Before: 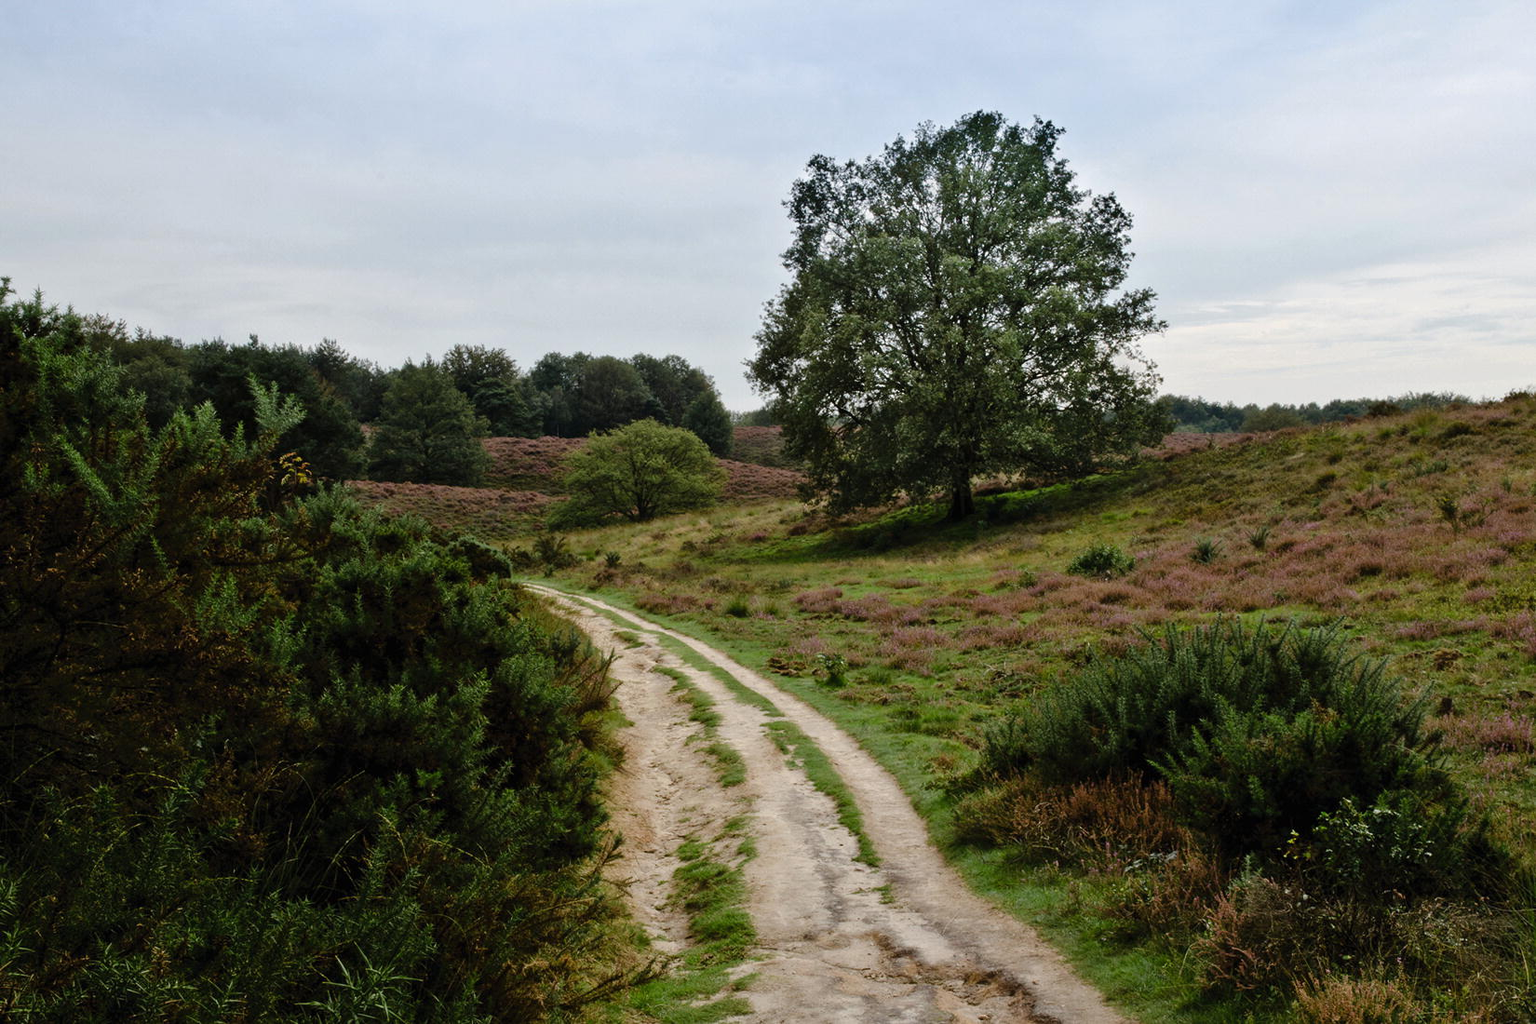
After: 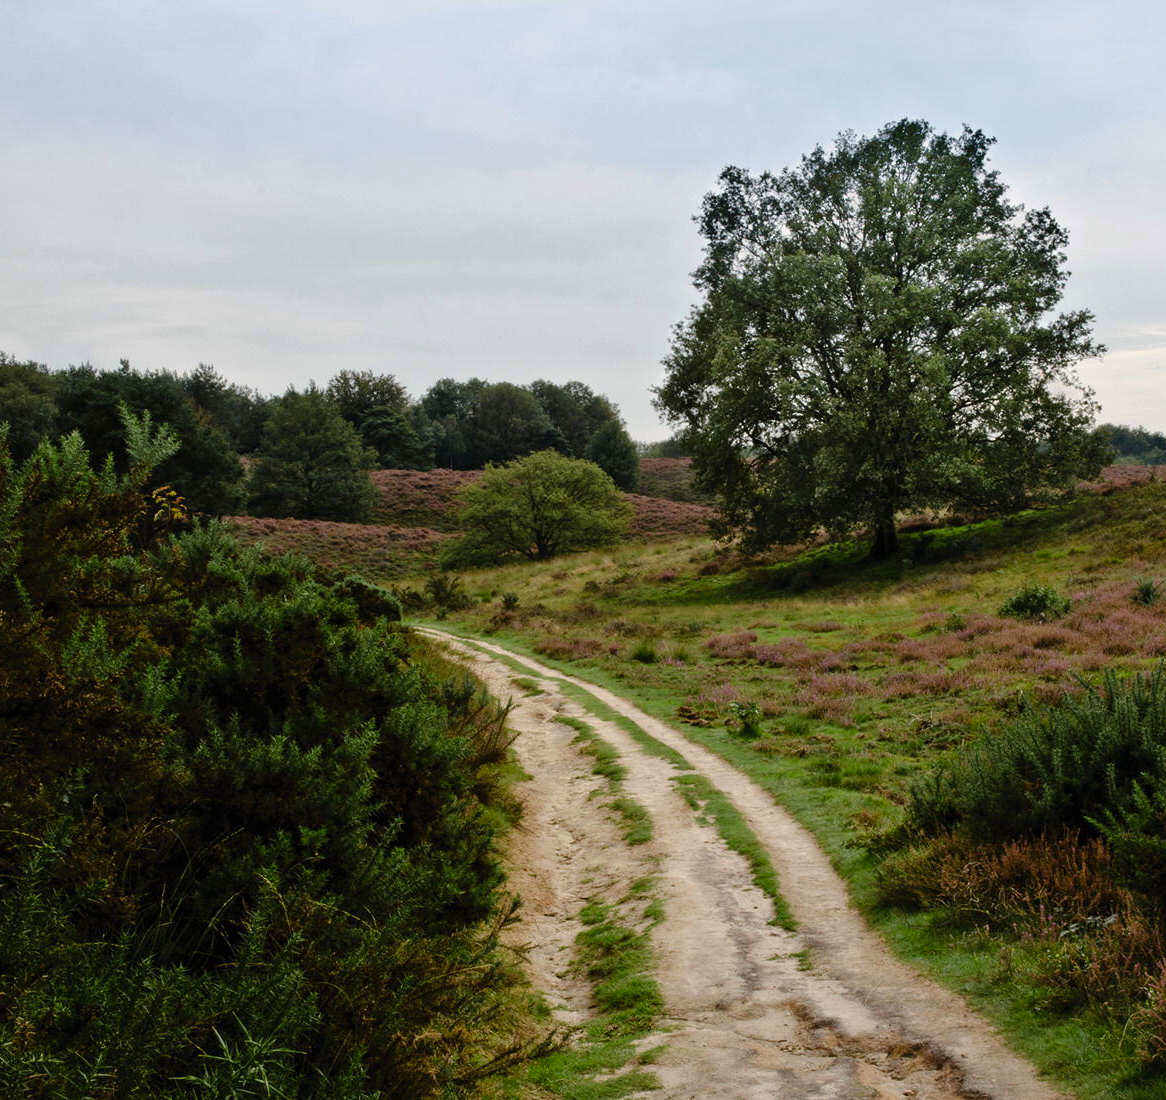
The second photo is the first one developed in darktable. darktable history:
color correction: highlights a* 0.706, highlights b* 2.74, saturation 1.08
crop and rotate: left 9.028%, right 20.268%
